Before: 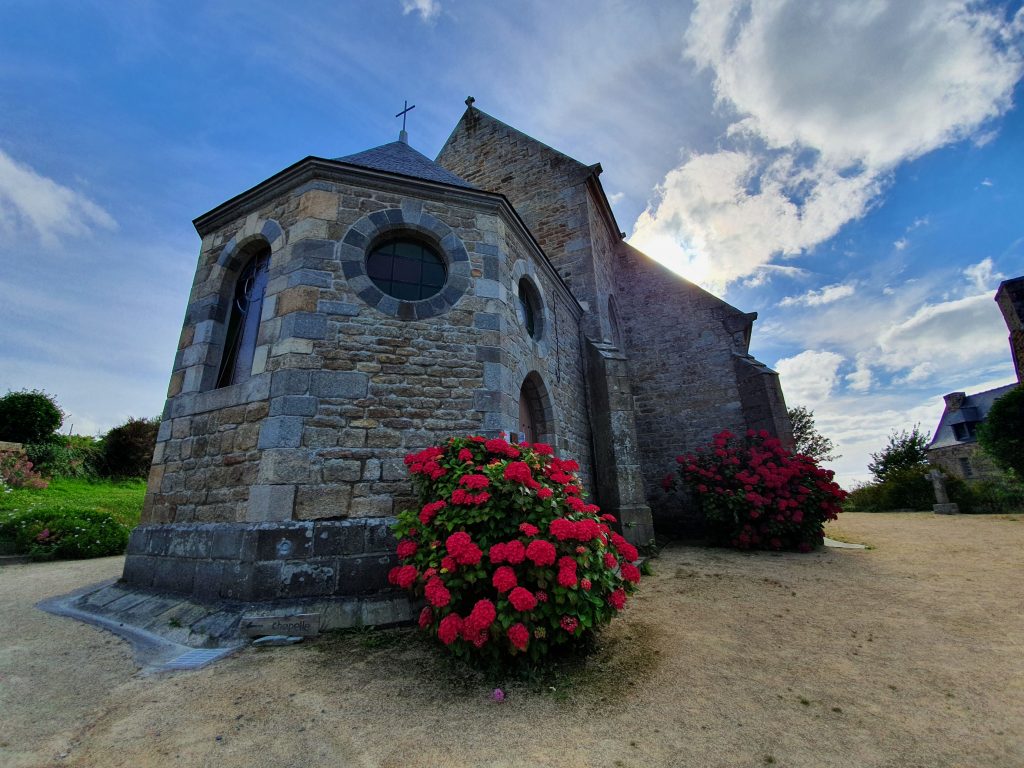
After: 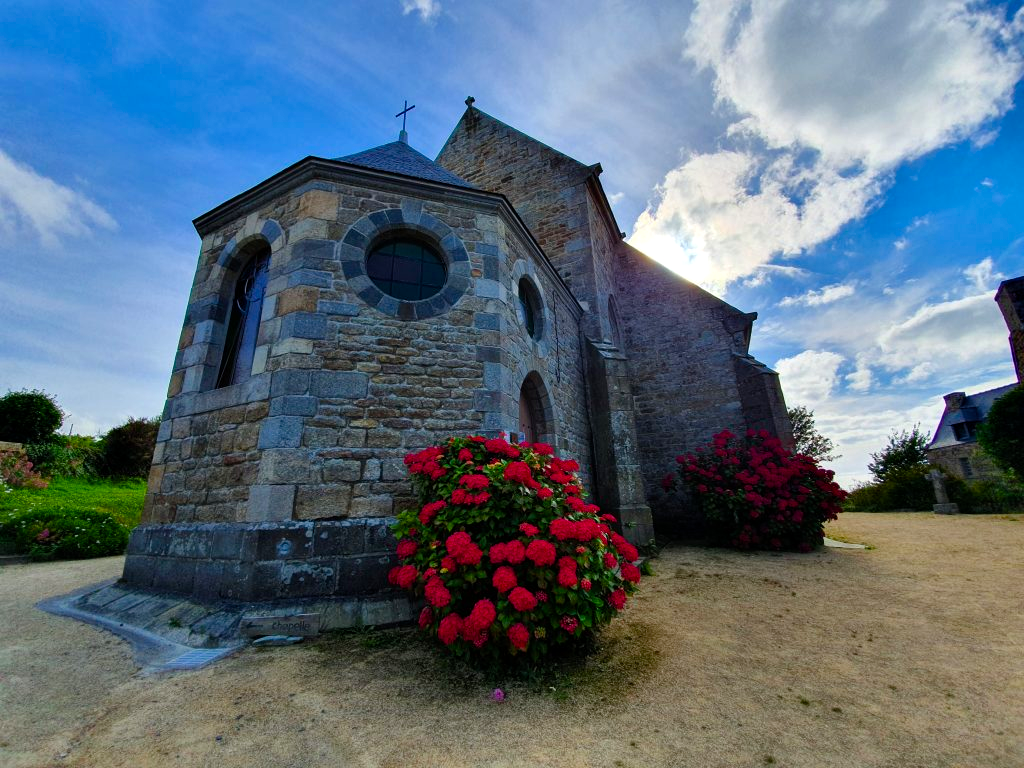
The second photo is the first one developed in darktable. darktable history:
color balance rgb: perceptual saturation grading › global saturation 20%, perceptual saturation grading › highlights -24.796%, perceptual saturation grading › shadows 24.24%, global vibrance 25.101%, contrast 9.553%
